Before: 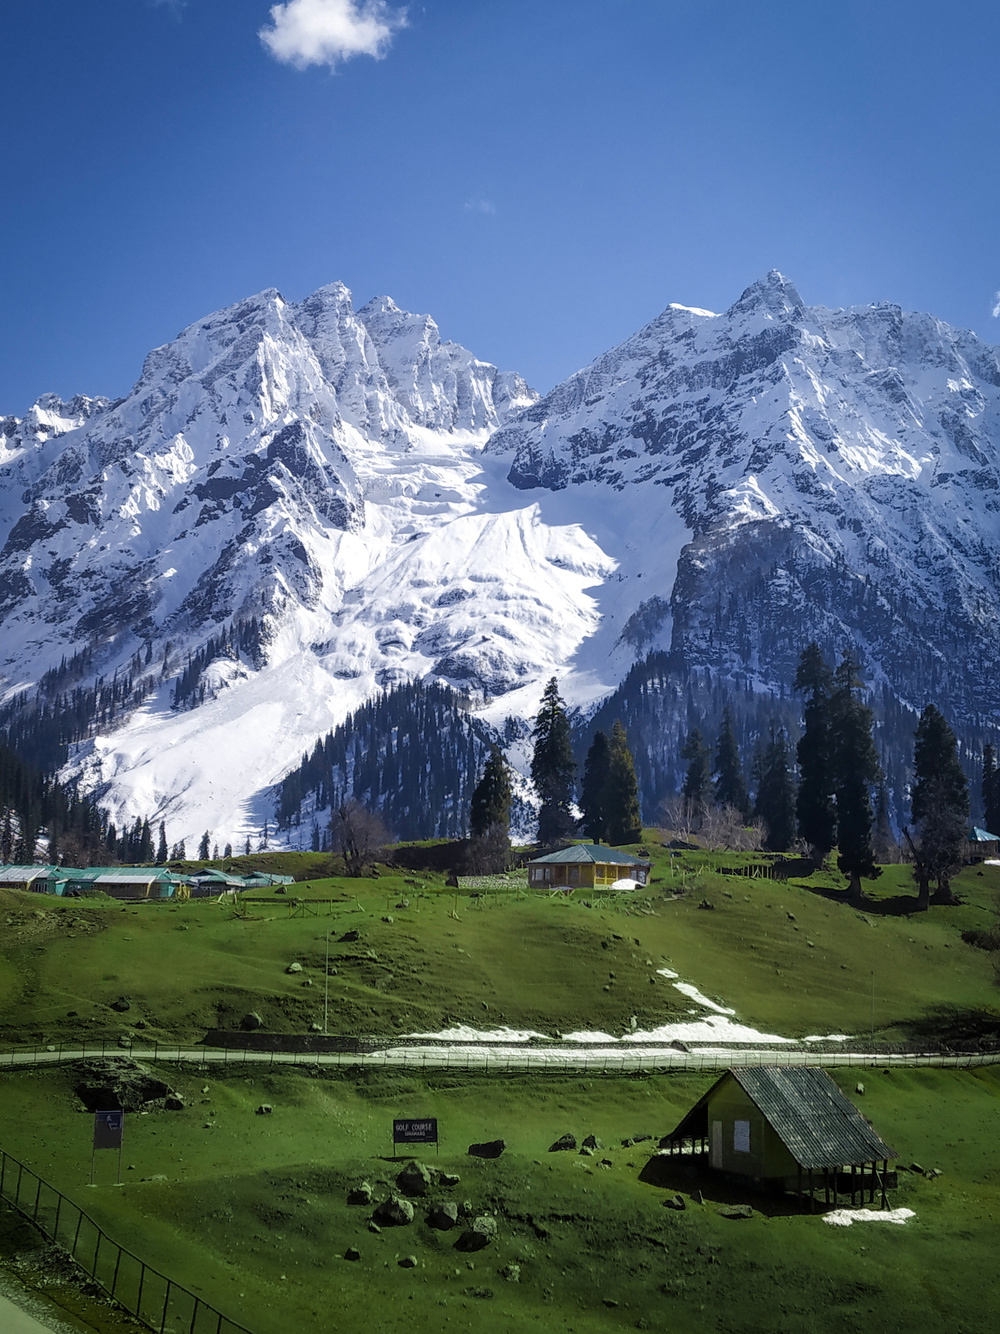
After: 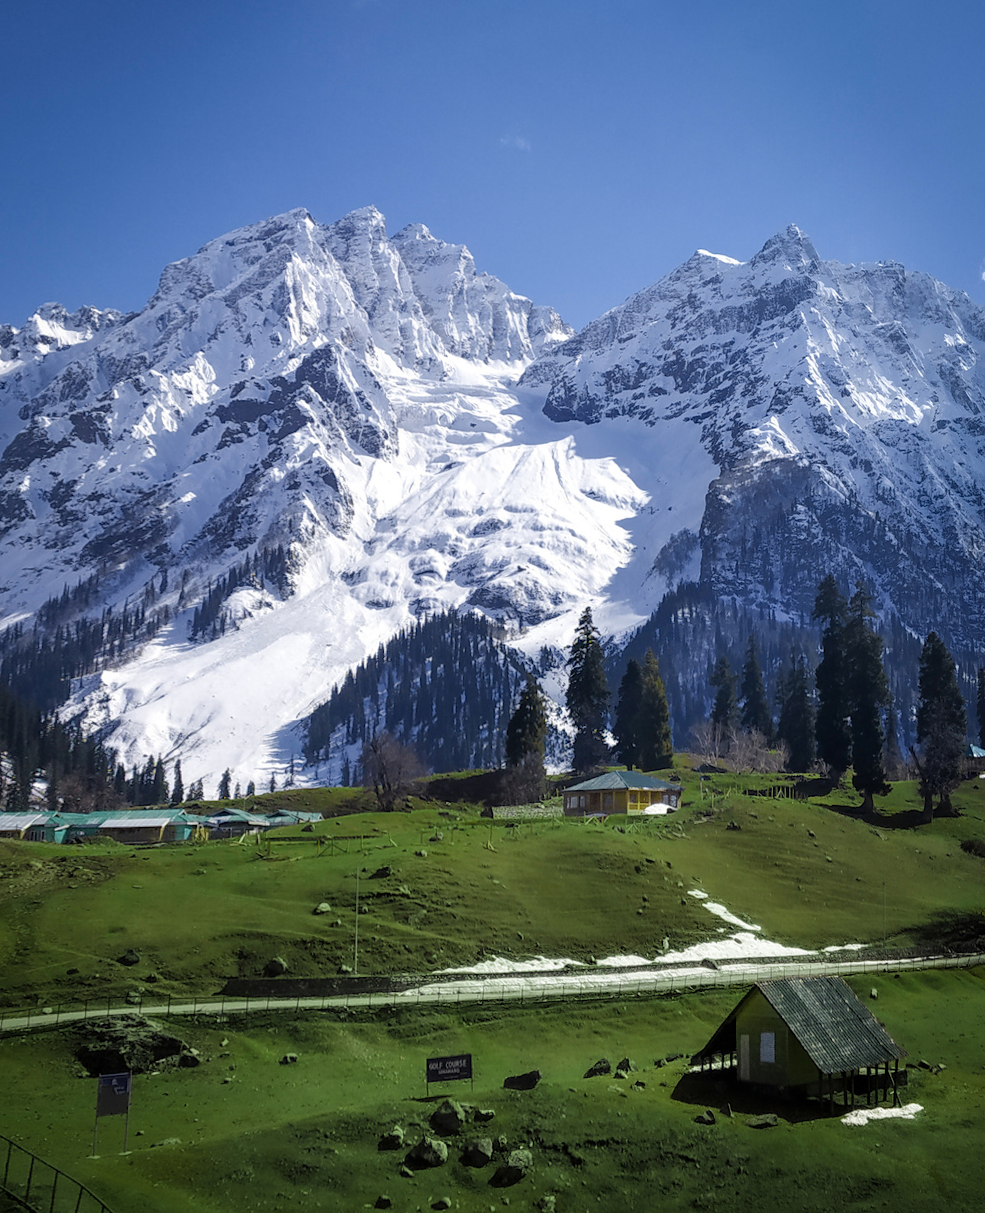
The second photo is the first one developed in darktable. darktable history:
exposure: compensate highlight preservation false
rotate and perspective: rotation -0.013°, lens shift (vertical) -0.027, lens shift (horizontal) 0.178, crop left 0.016, crop right 0.989, crop top 0.082, crop bottom 0.918
